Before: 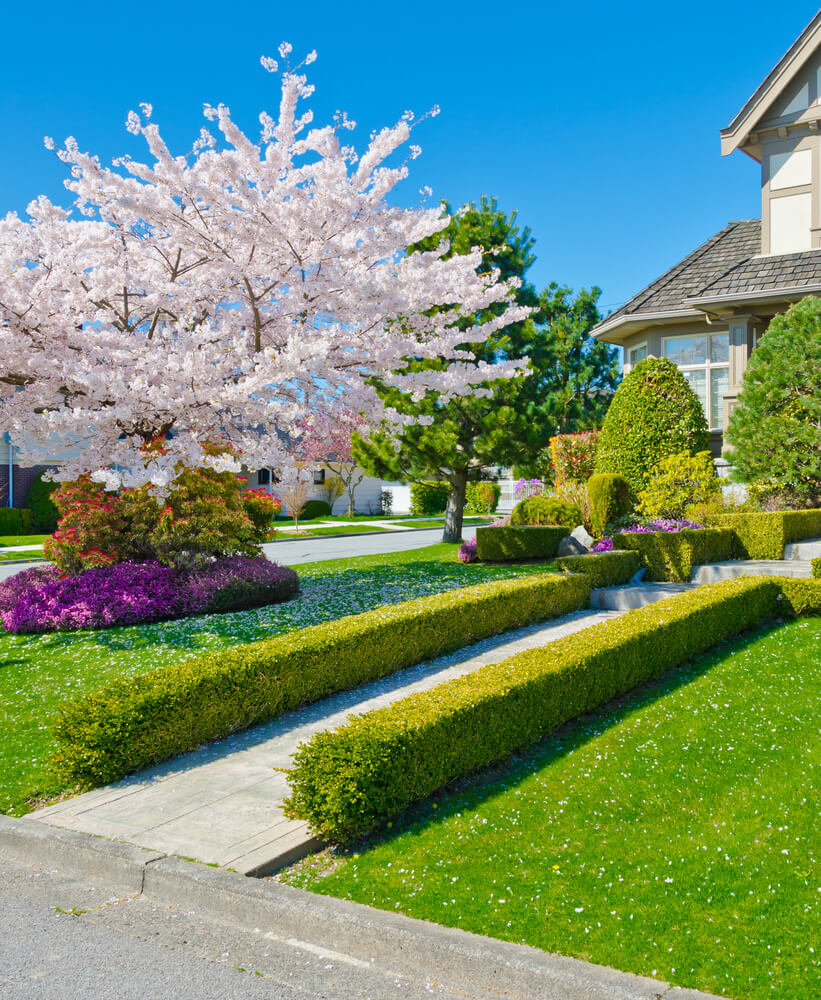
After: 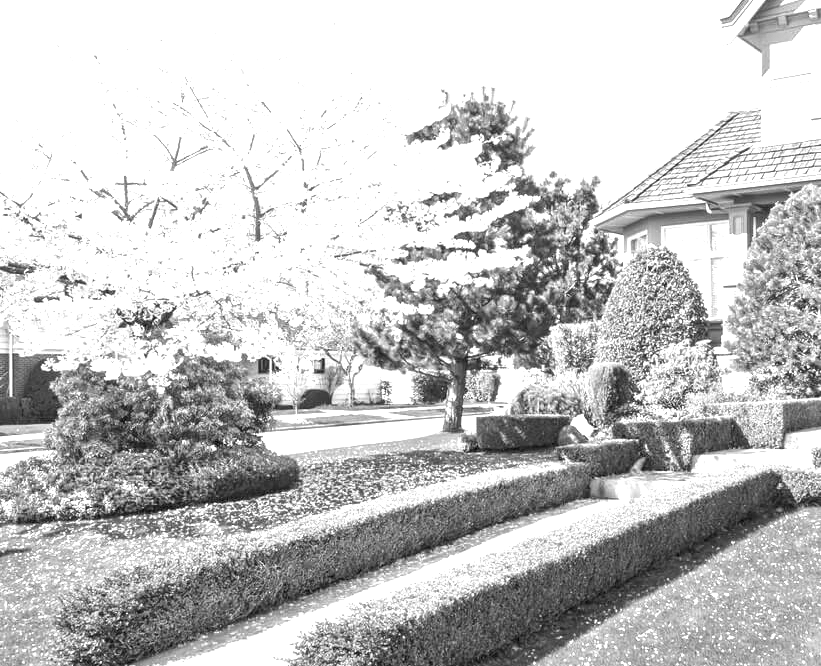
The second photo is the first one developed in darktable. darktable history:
local contrast: on, module defaults
color calibration: output gray [0.253, 0.26, 0.487, 0], gray › normalize channels true, illuminant same as pipeline (D50), adaptation XYZ, x 0.346, y 0.359, gamut compression 0
crop: top 11.166%, bottom 22.168%
exposure: black level correction 0, exposure 1.9 EV, compensate highlight preservation false
velvia: on, module defaults
